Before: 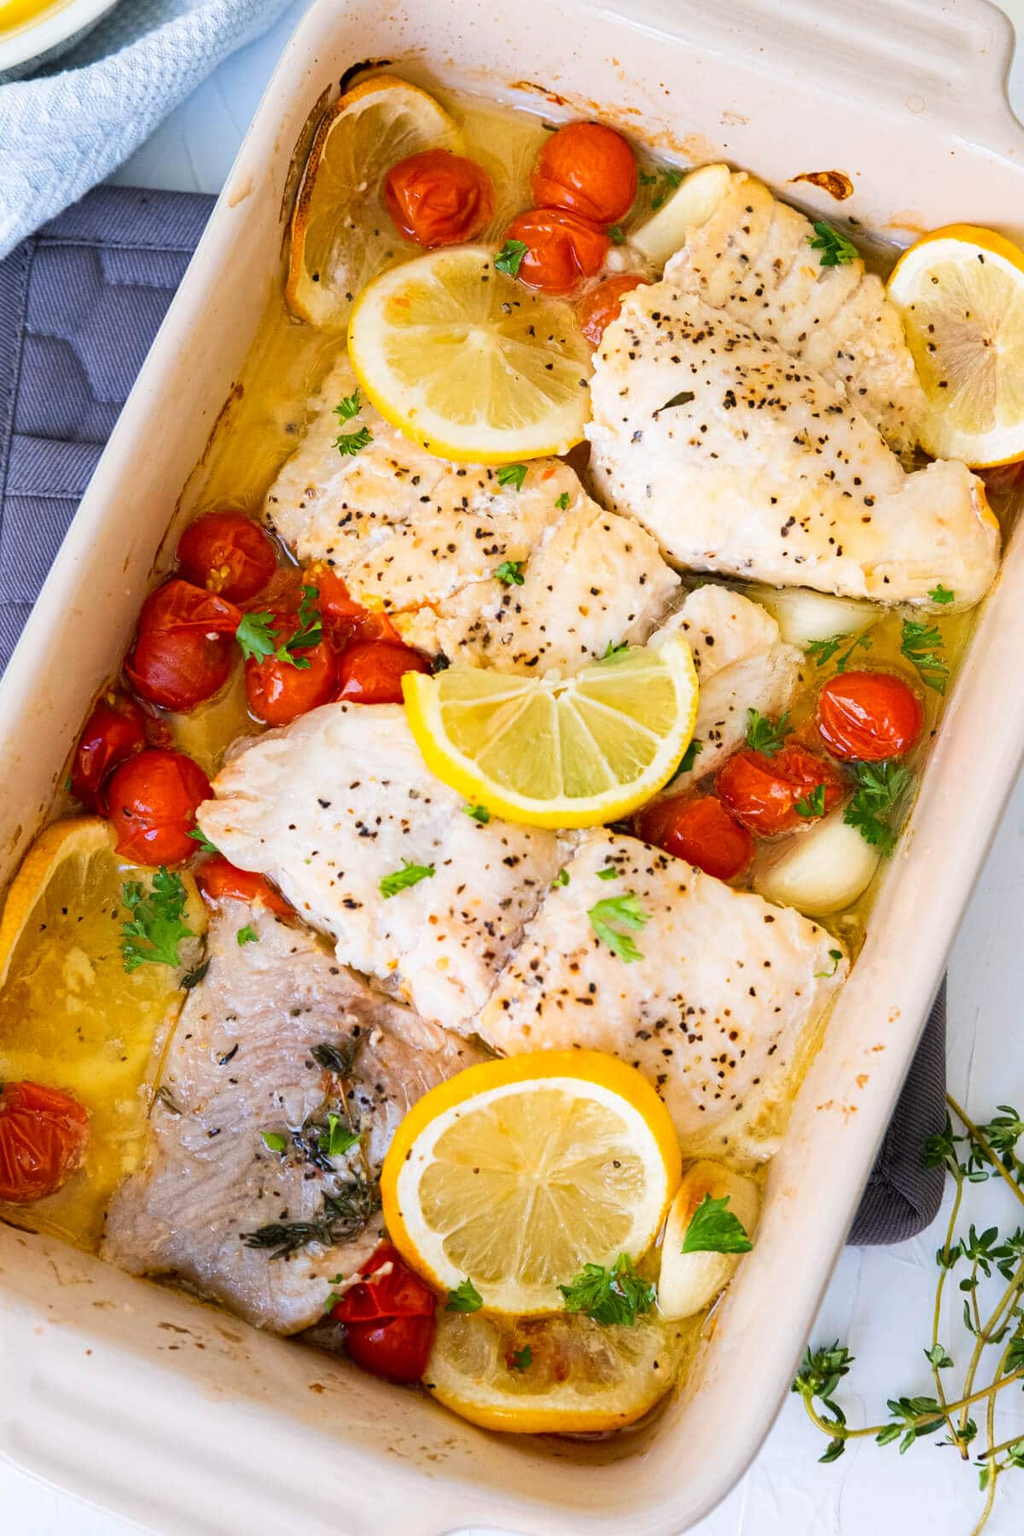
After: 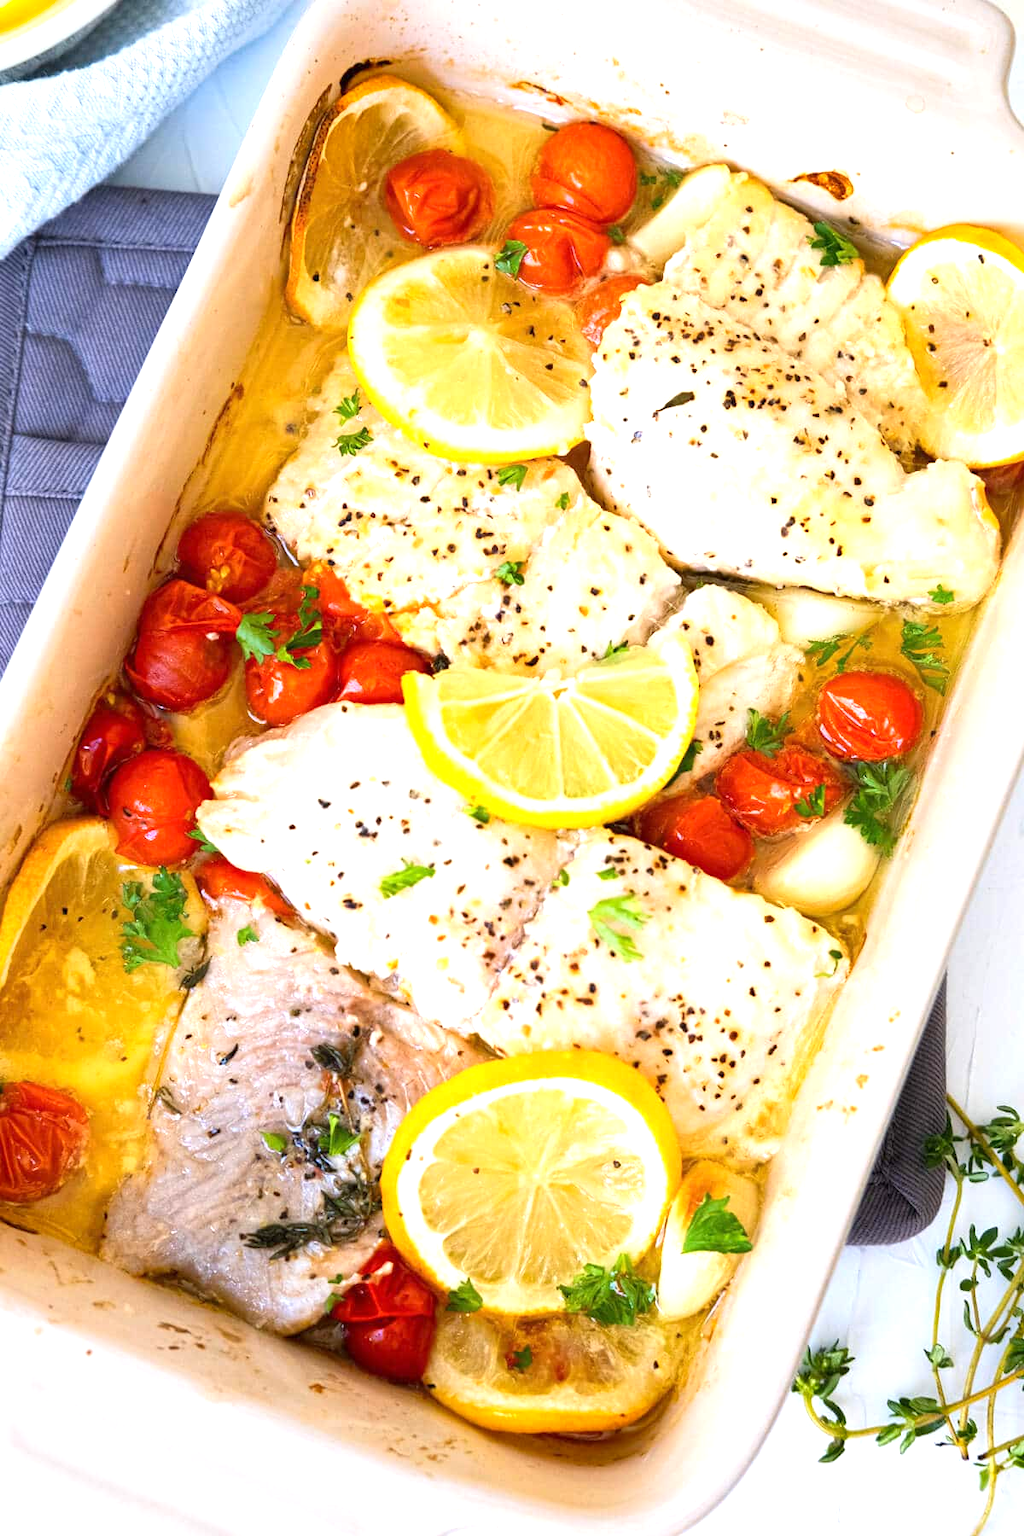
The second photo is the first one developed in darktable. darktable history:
vignetting: brightness -0.233, saturation 0.141
exposure: exposure 0.722 EV, compensate highlight preservation false
